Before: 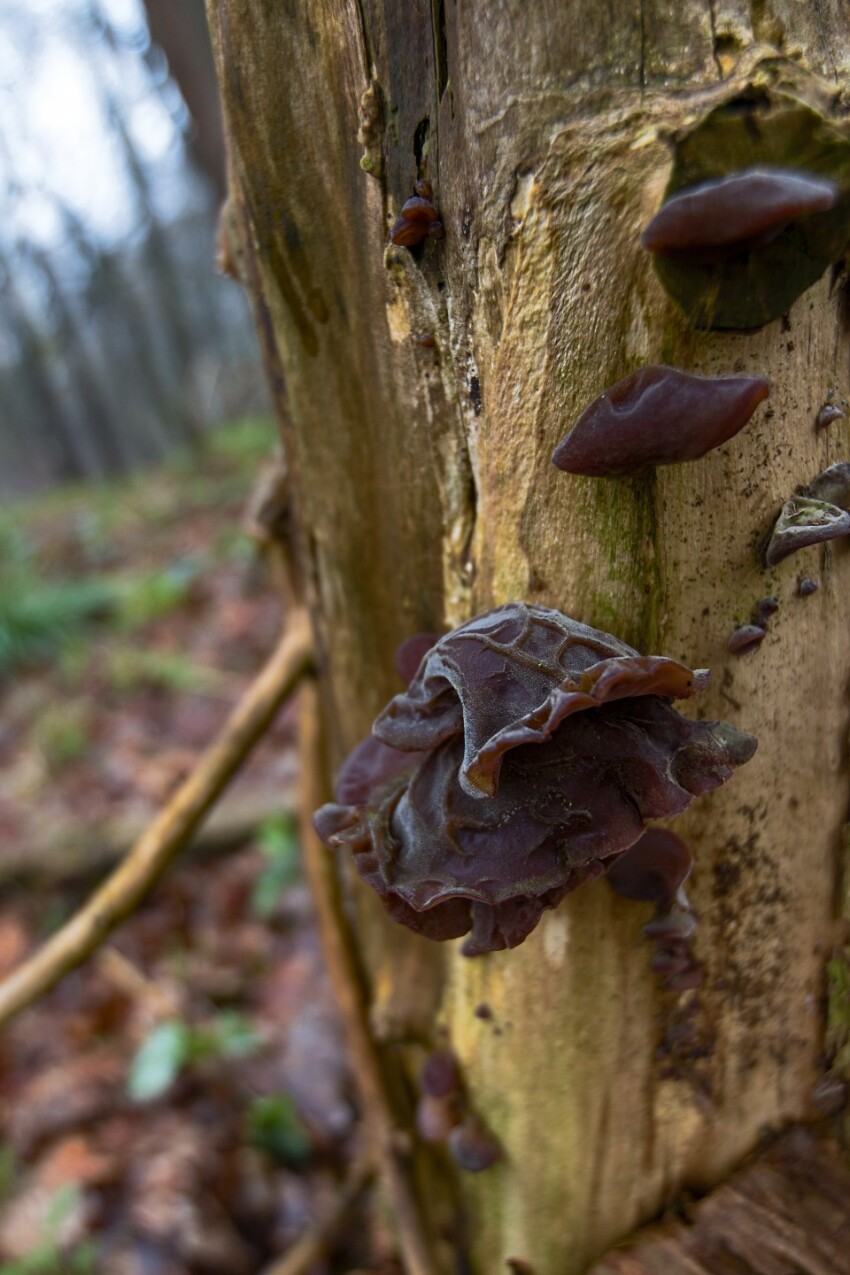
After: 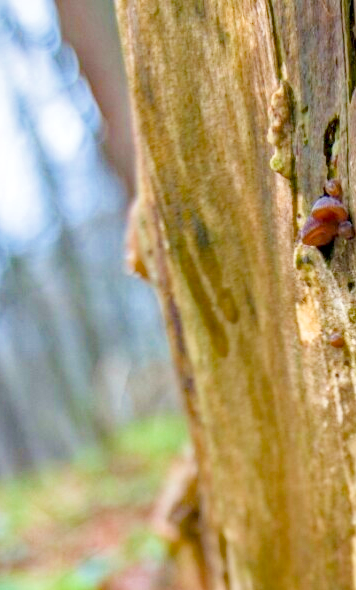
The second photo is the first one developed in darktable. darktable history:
crop and rotate: left 10.817%, top 0.062%, right 47.194%, bottom 53.626%
haze removal: strength 0.4, distance 0.22, compatibility mode true, adaptive false
local contrast: on, module defaults
filmic rgb: middle gray luminance 2.5%, black relative exposure -10 EV, white relative exposure 7 EV, threshold 6 EV, dynamic range scaling 10%, target black luminance 0%, hardness 3.19, latitude 44.39%, contrast 0.682, highlights saturation mix 5%, shadows ↔ highlights balance 13.63%, add noise in highlights 0, color science v3 (2019), use custom middle-gray values true, iterations of high-quality reconstruction 0, contrast in highlights soft, enable highlight reconstruction true
